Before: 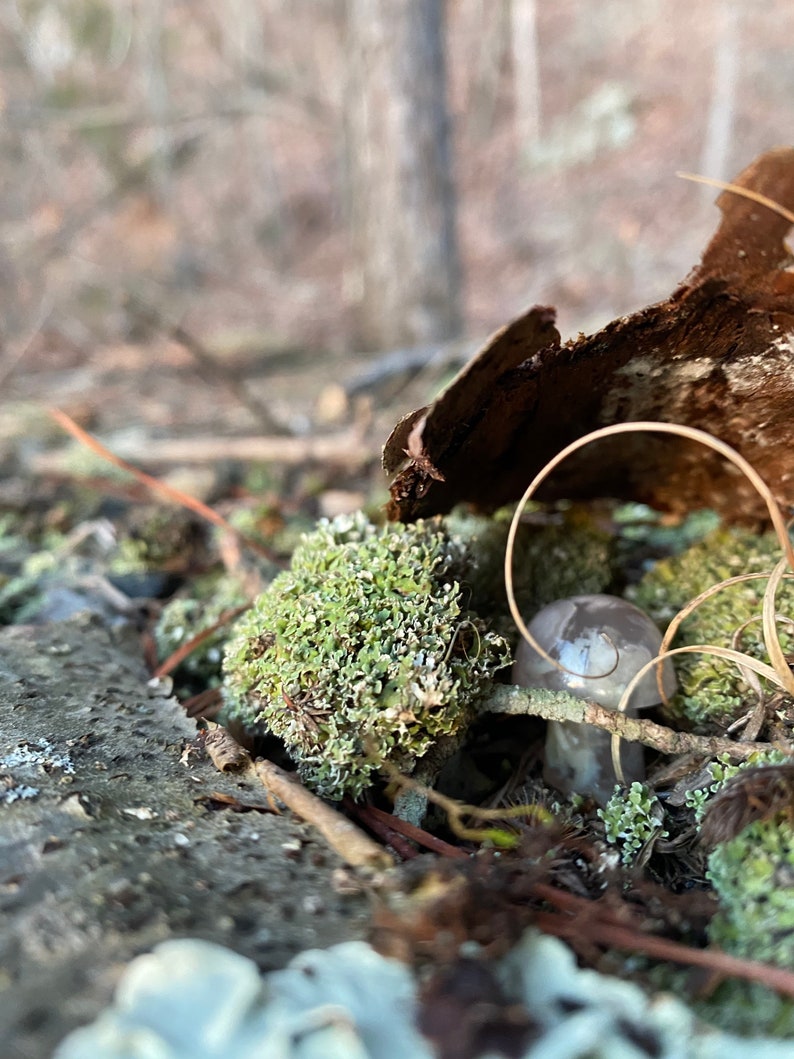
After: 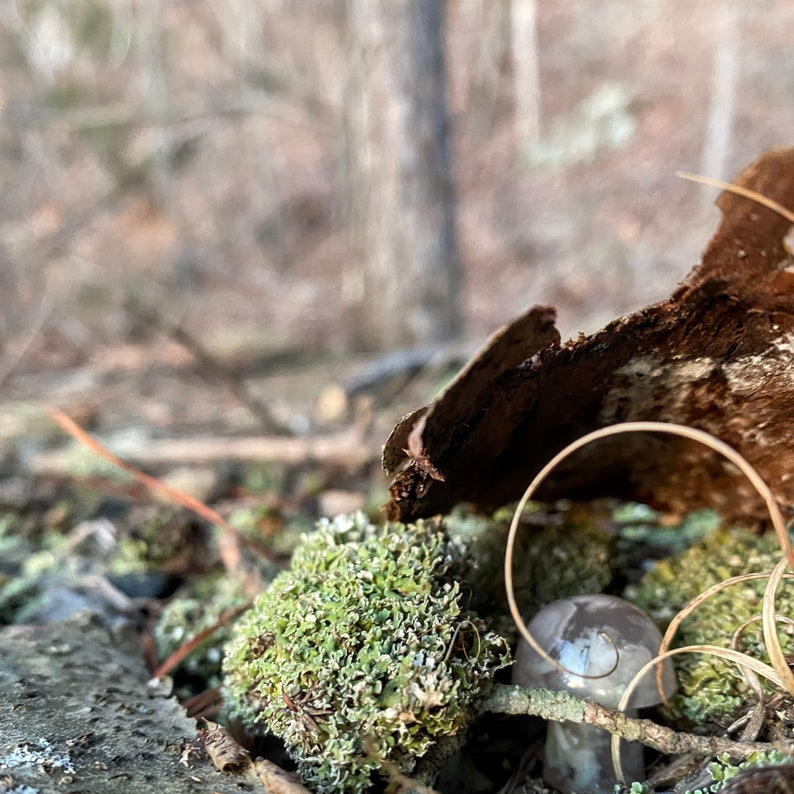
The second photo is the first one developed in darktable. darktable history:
crop: bottom 24.988%
color balance: output saturation 98.5%
local contrast: on, module defaults
